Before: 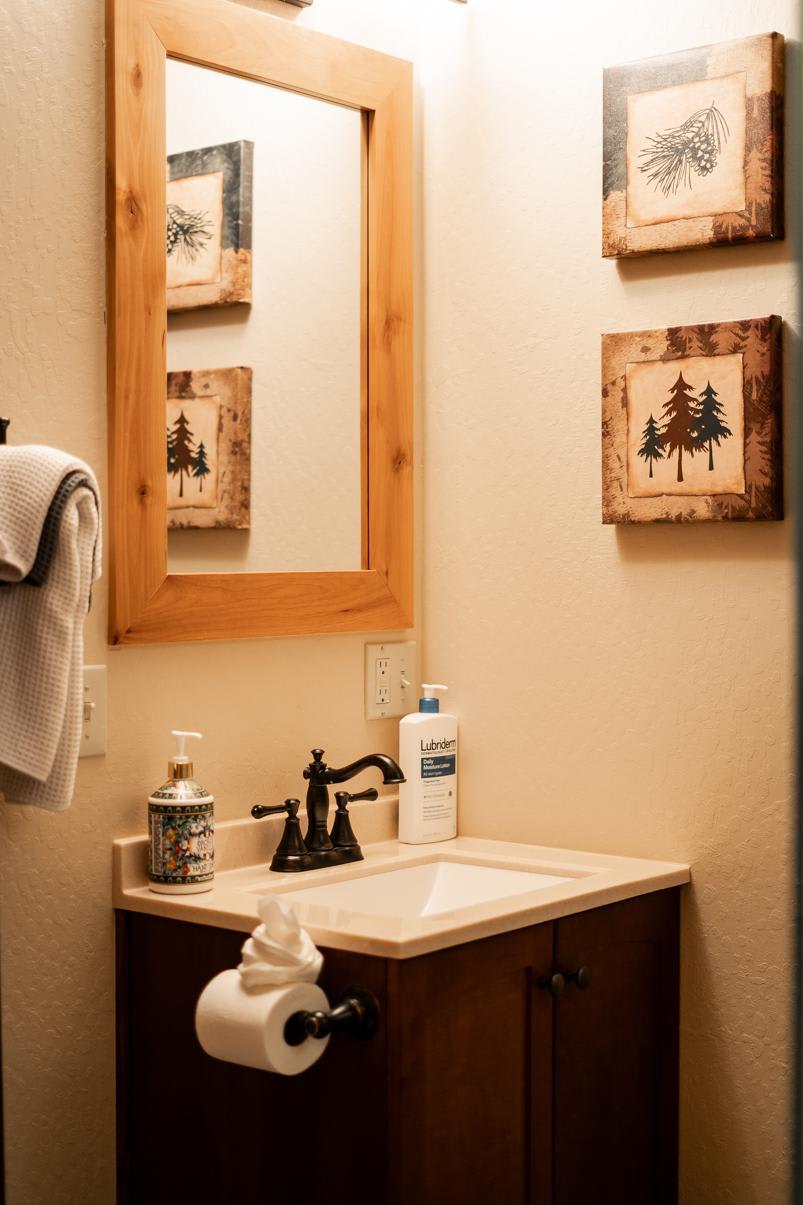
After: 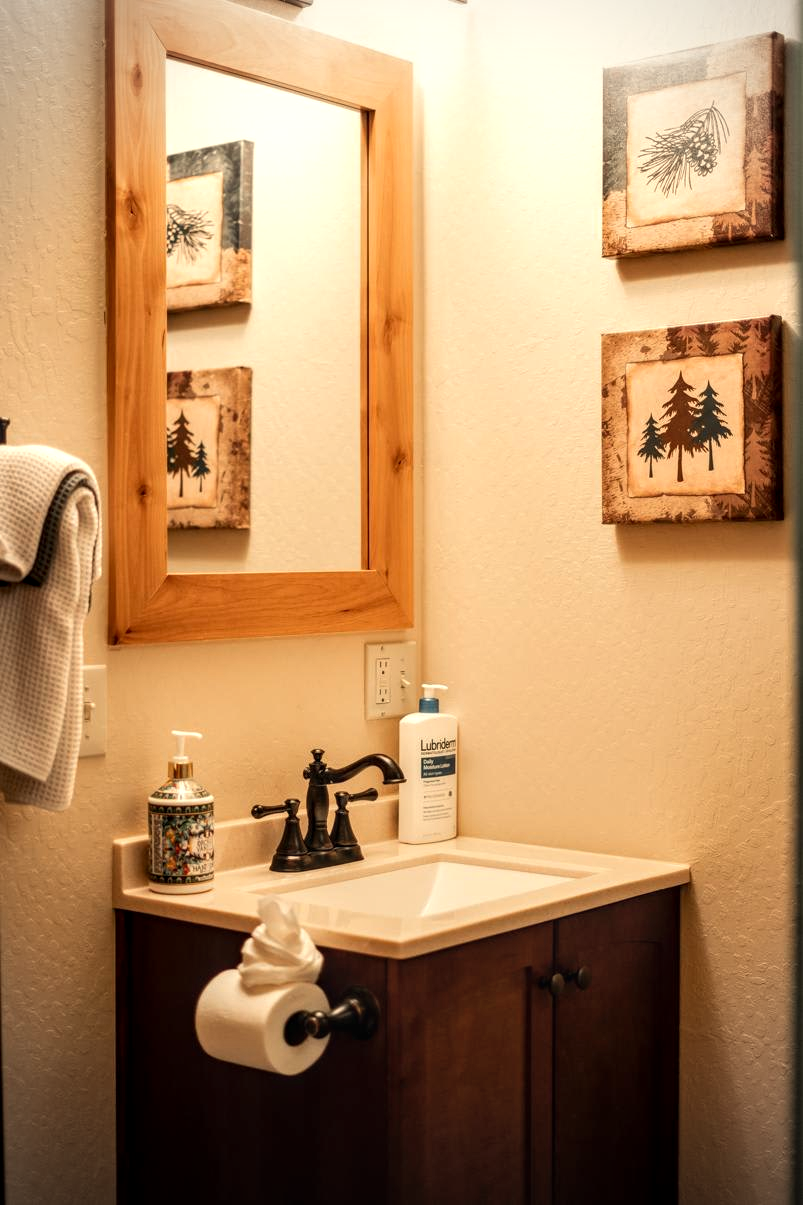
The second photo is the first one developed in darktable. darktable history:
white balance: red 1.029, blue 0.92
vignetting: on, module defaults
local contrast: detail 130%
exposure: exposure 0.2 EV, compensate highlight preservation false
